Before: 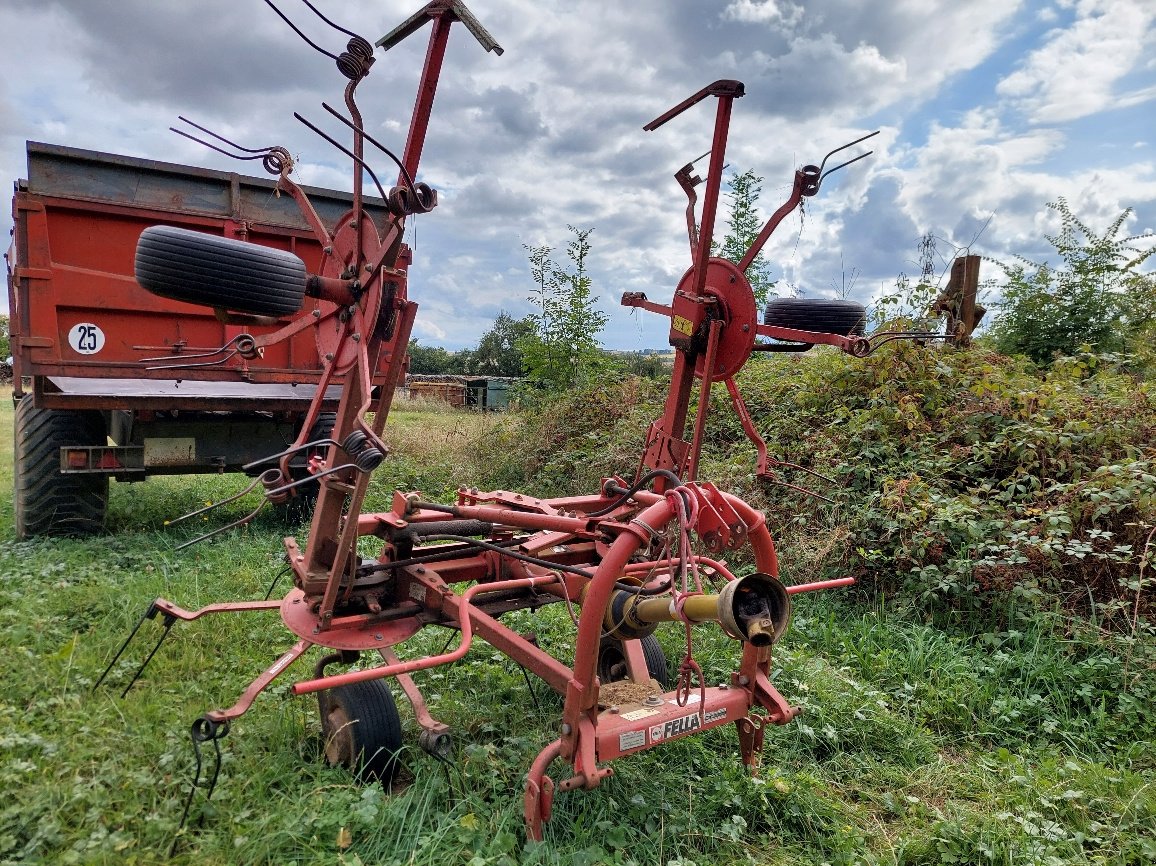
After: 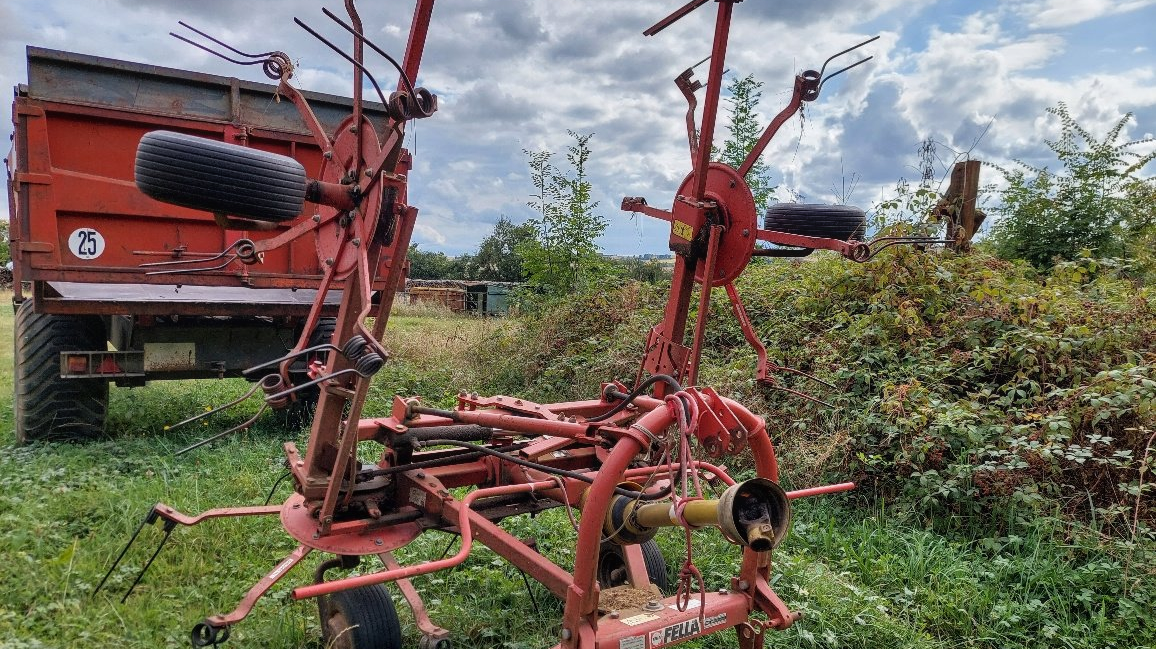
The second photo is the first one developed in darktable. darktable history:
crop: top 11.031%, bottom 13.958%
local contrast: detail 110%
